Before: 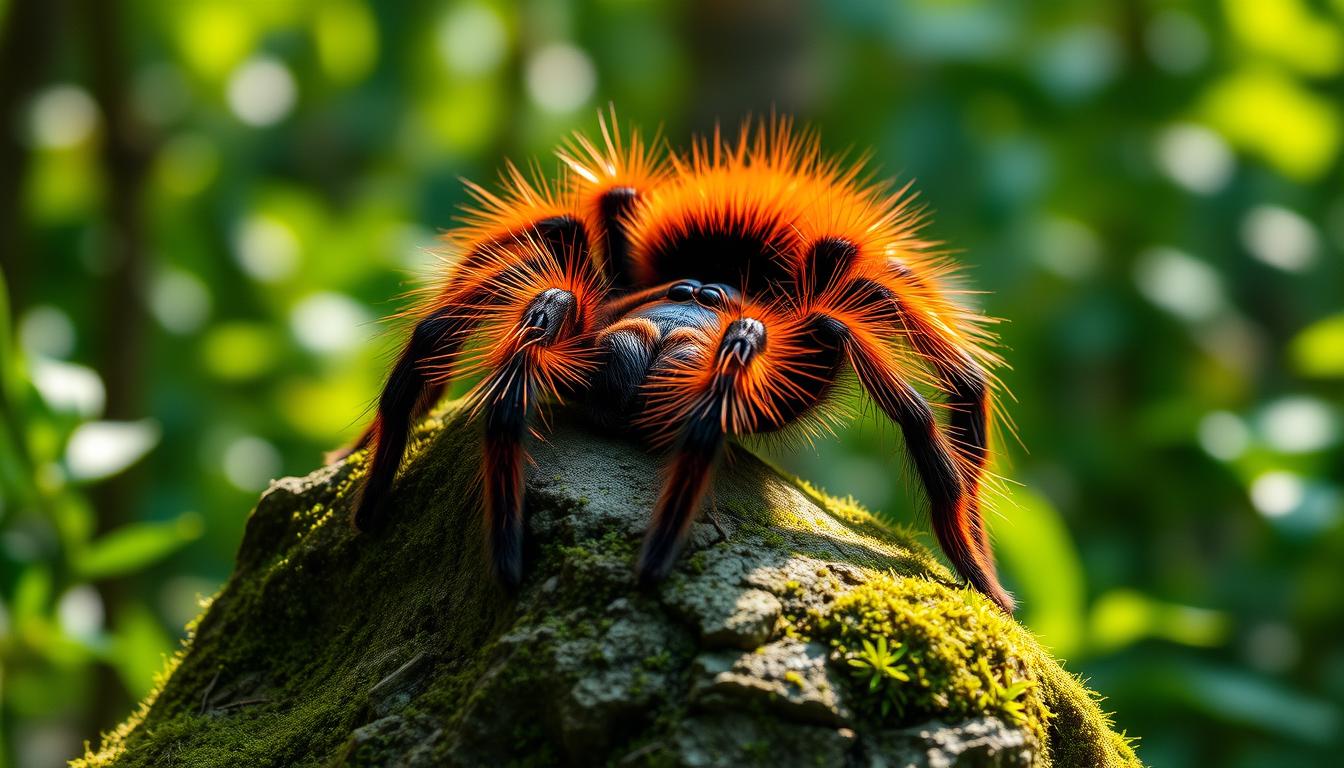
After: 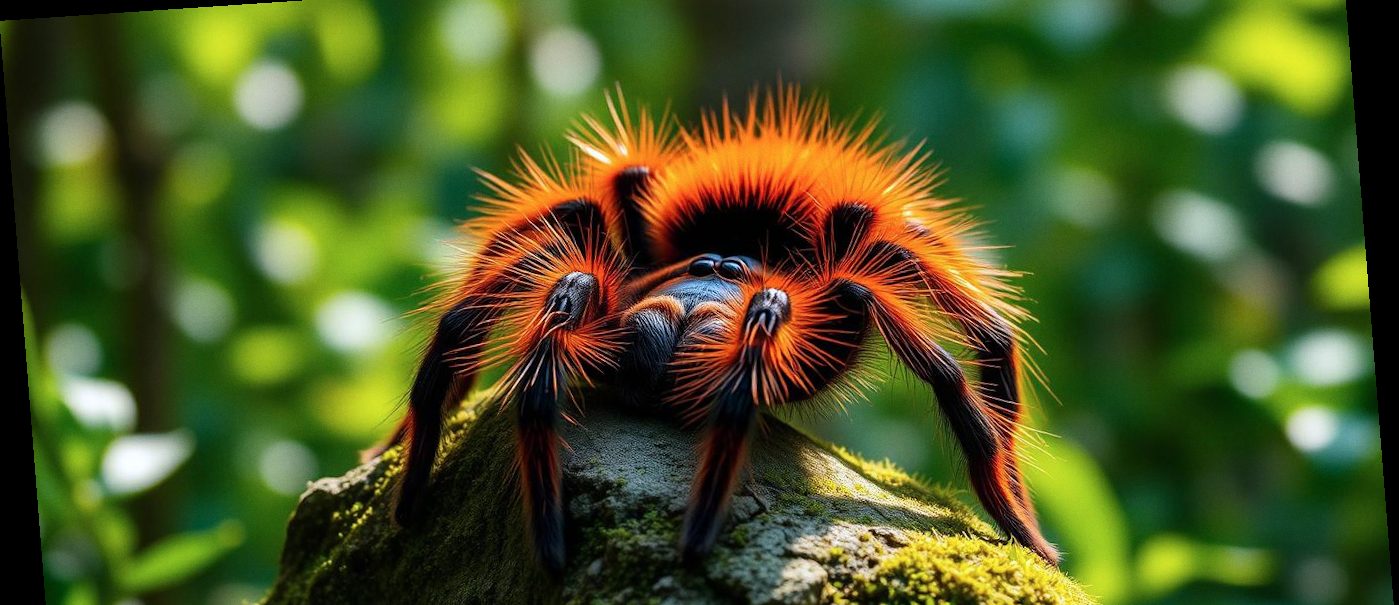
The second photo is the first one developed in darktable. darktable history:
crop and rotate: top 8.293%, bottom 20.996%
grain: coarseness 0.09 ISO, strength 10%
color calibration: illuminant as shot in camera, x 0.358, y 0.373, temperature 4628.91 K
rotate and perspective: rotation -4.2°, shear 0.006, automatic cropping off
